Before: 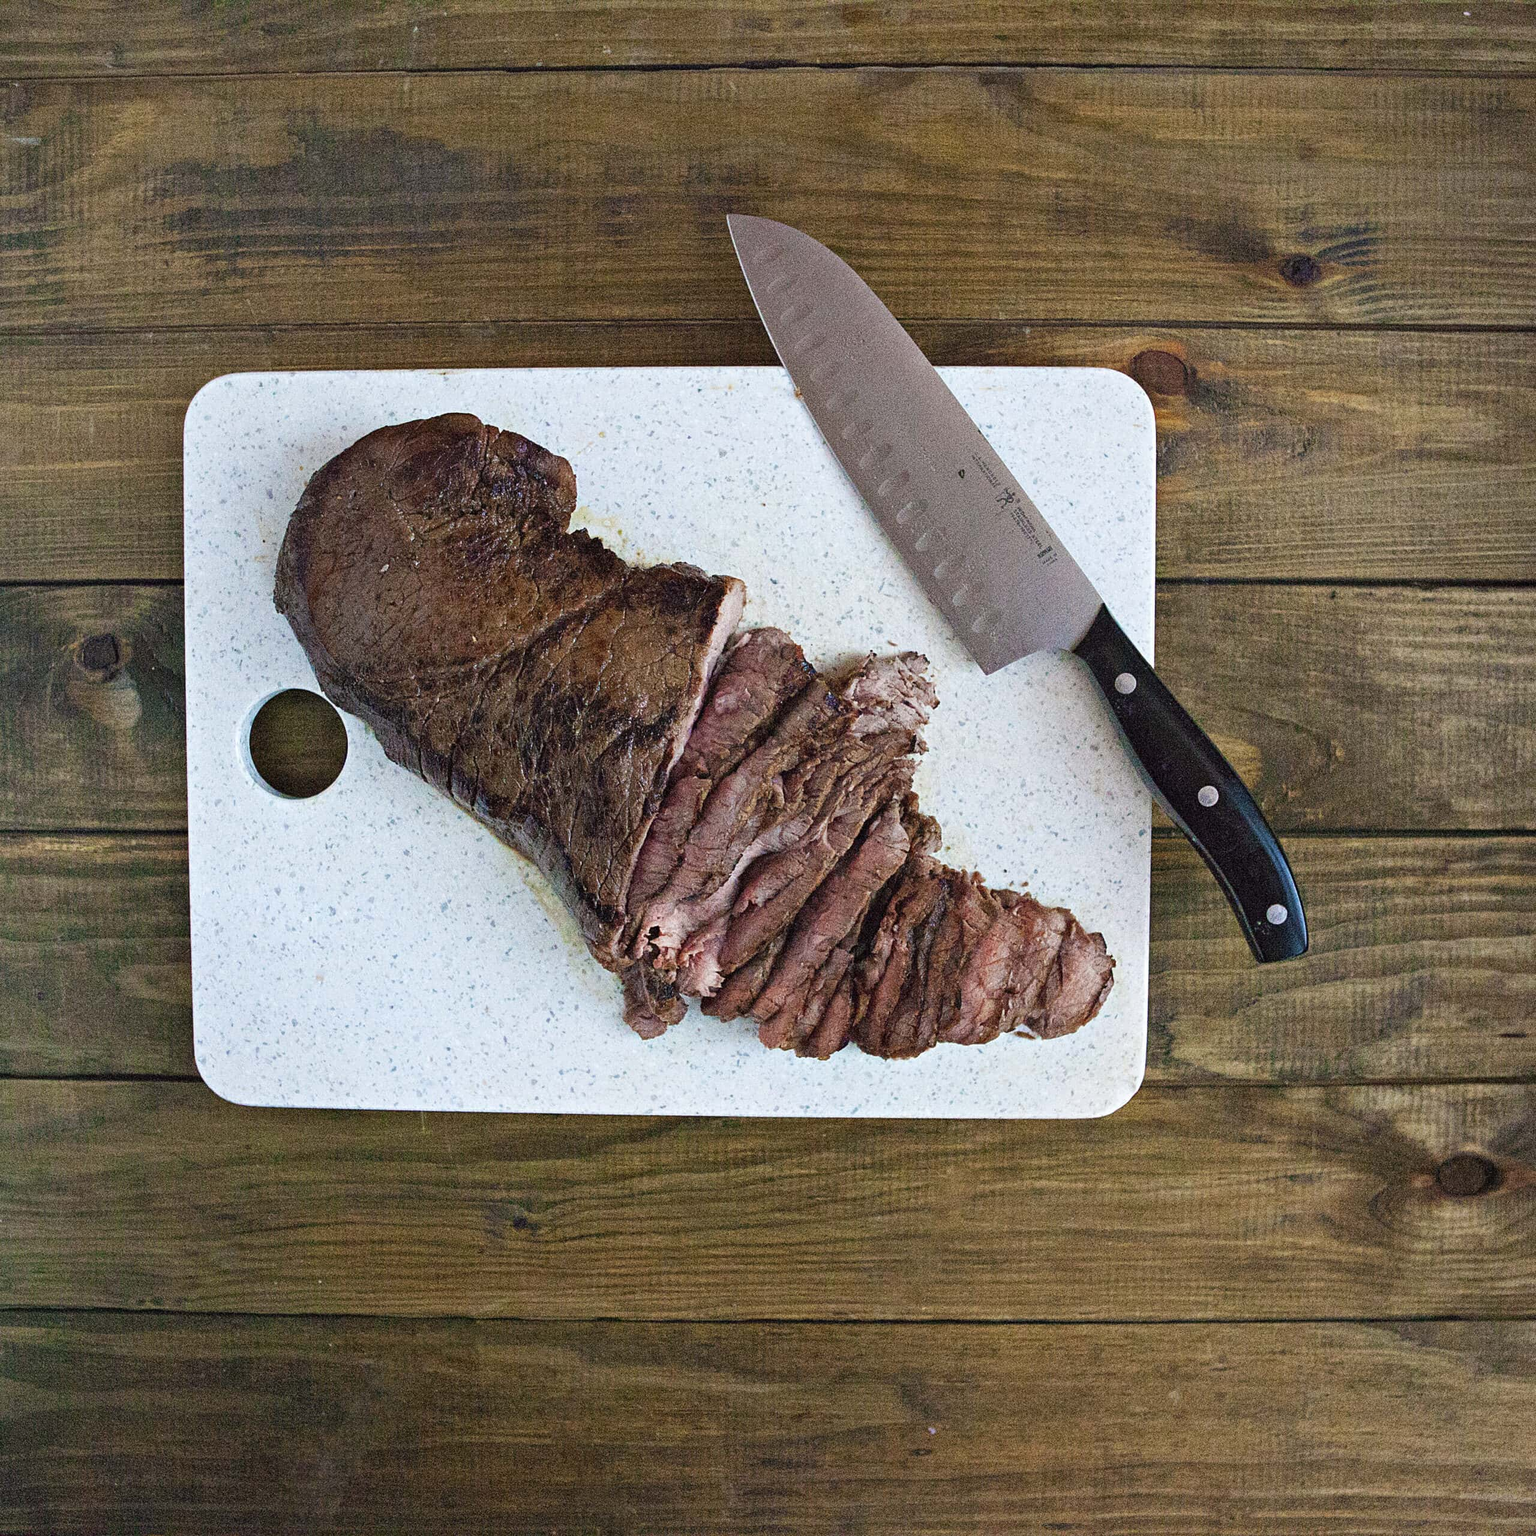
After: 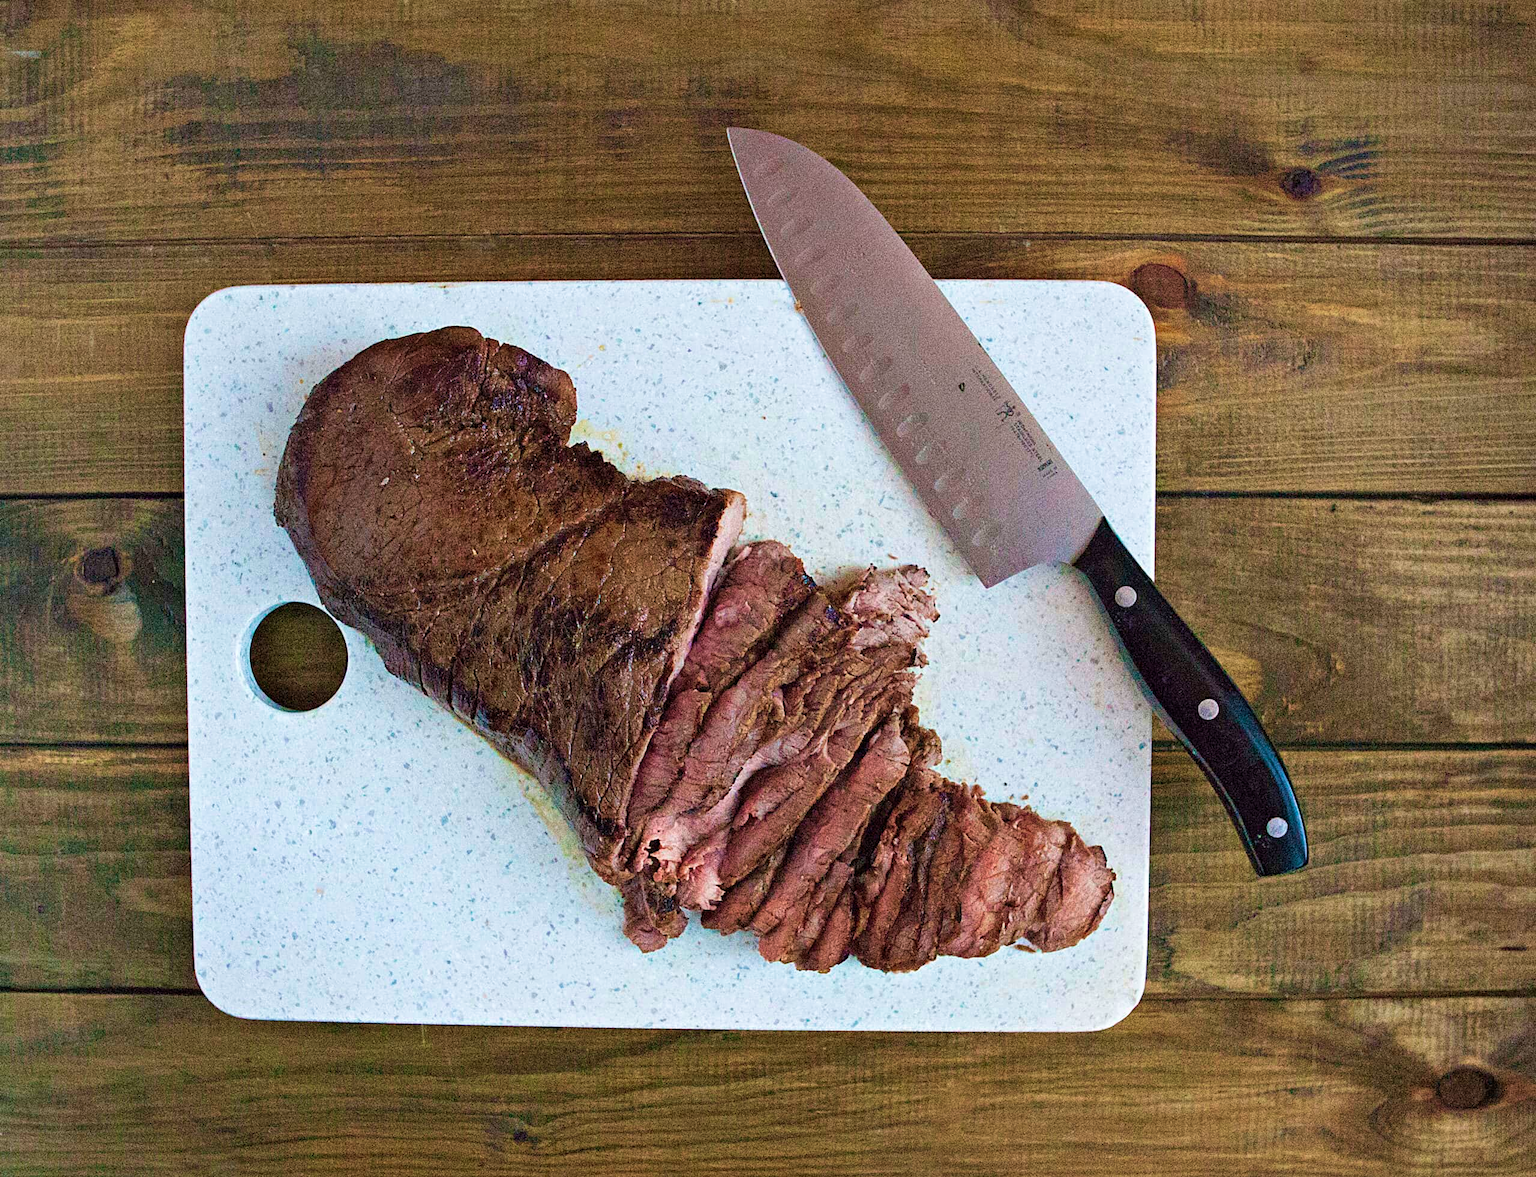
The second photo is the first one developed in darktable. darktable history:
velvia: strength 45%
crop: top 5.667%, bottom 17.637%
